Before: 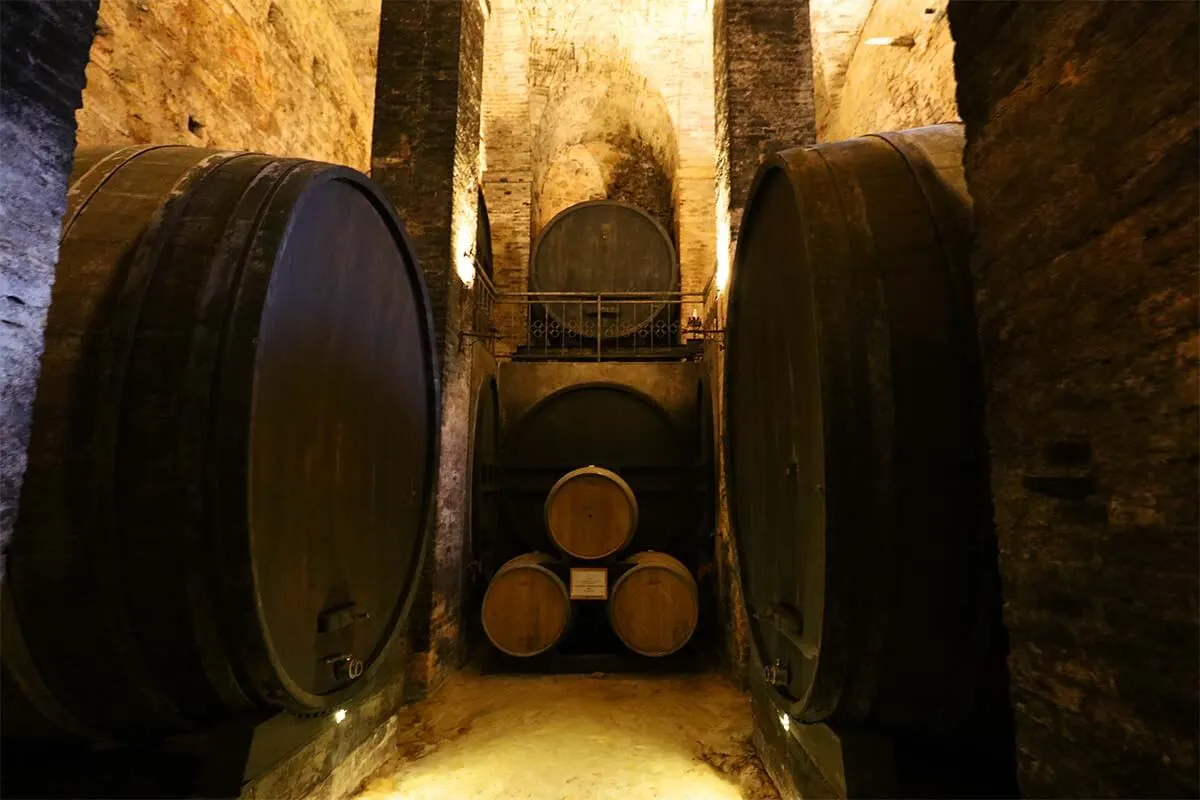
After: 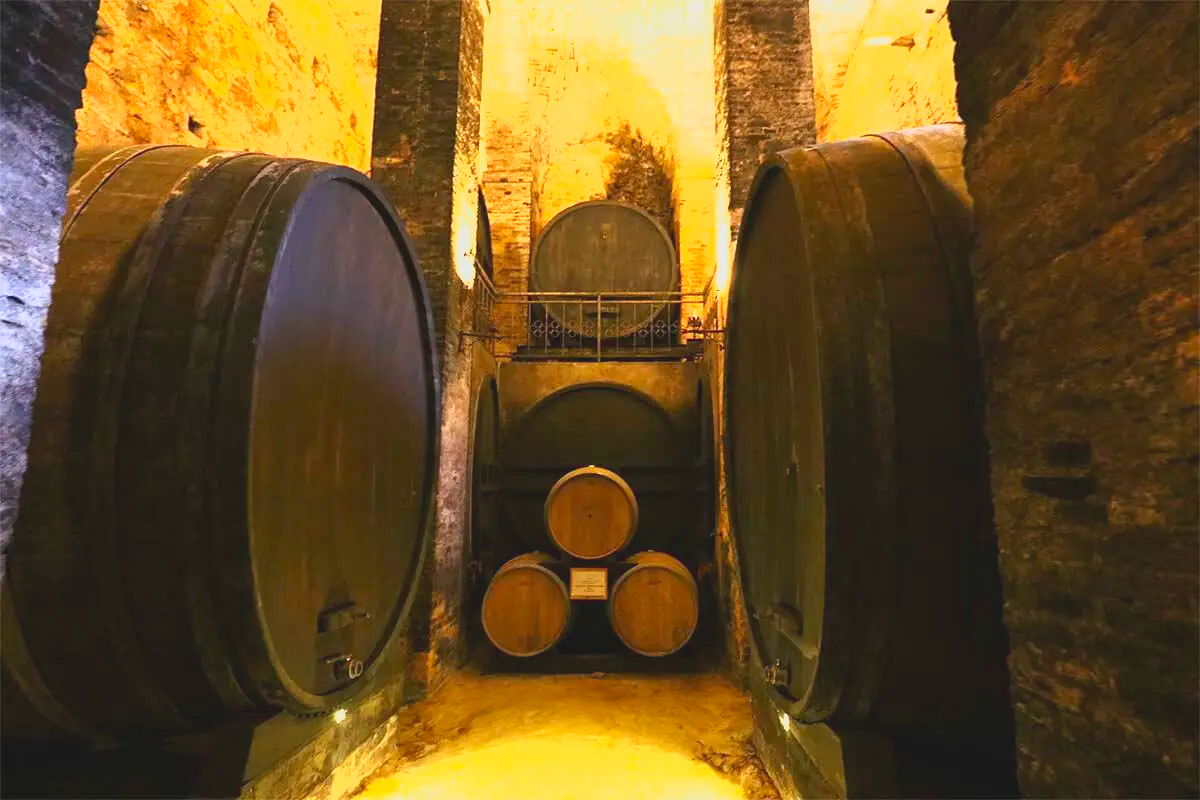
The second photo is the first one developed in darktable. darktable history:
lowpass: radius 0.1, contrast 0.85, saturation 1.1, unbound 0
exposure: black level correction 0, exposure 1.35 EV, compensate exposure bias true, compensate highlight preservation false
